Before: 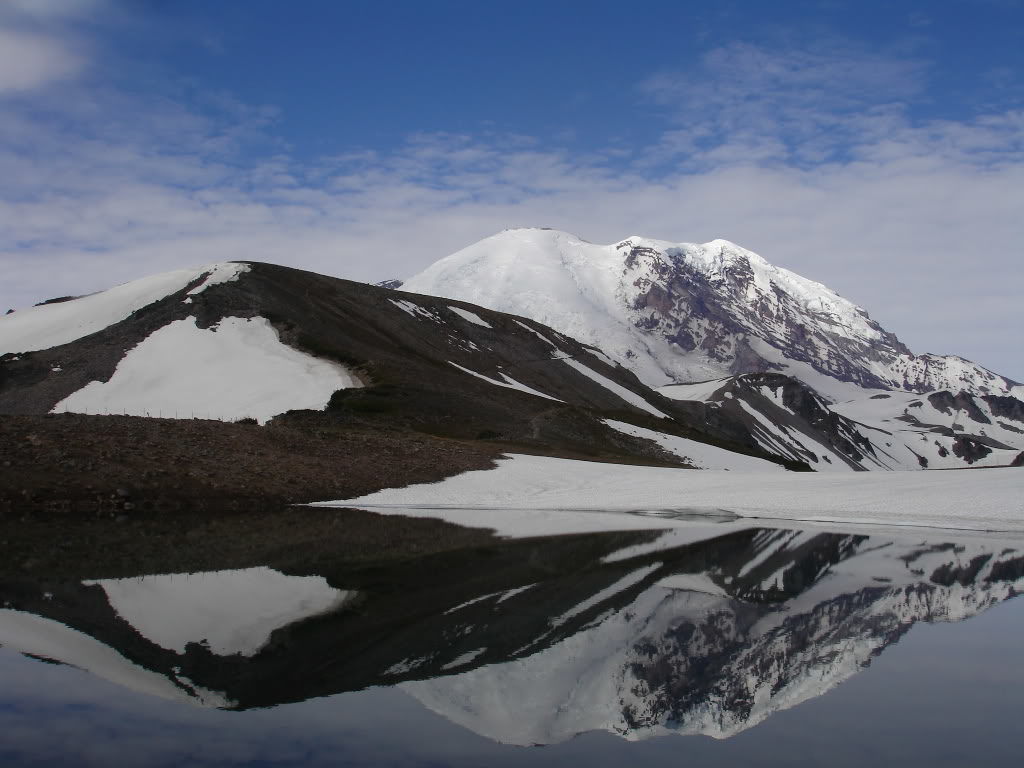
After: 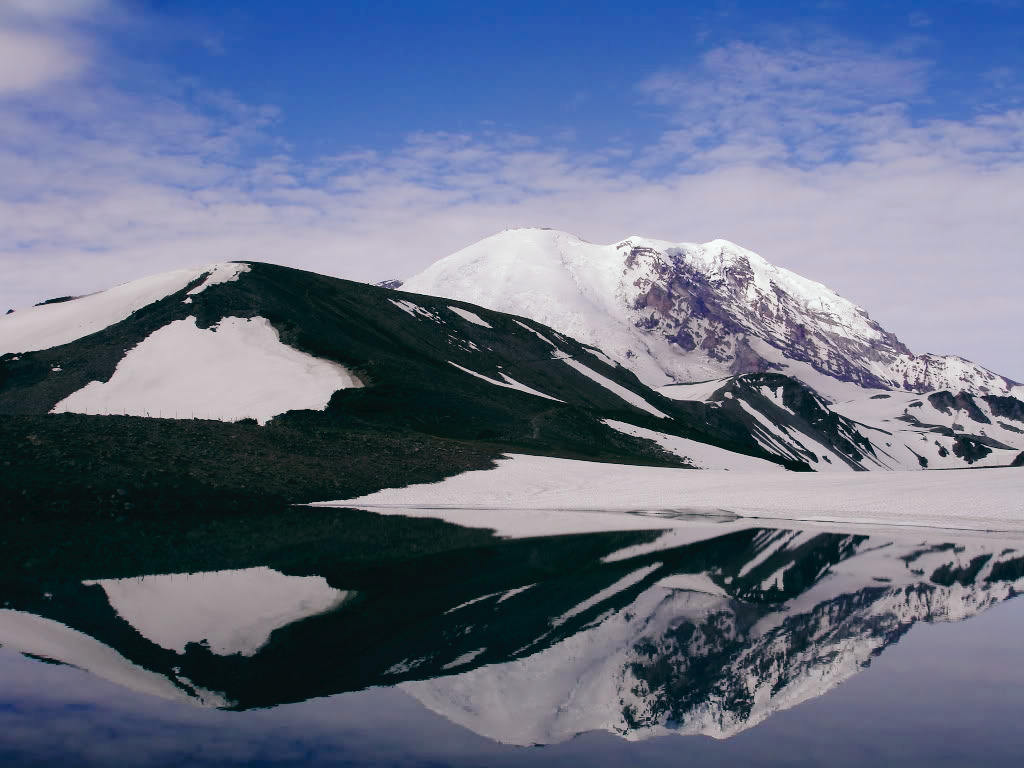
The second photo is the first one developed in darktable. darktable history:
tone curve: curves: ch0 [(0, 0) (0.003, 0.03) (0.011, 0.032) (0.025, 0.035) (0.044, 0.038) (0.069, 0.041) (0.1, 0.058) (0.136, 0.091) (0.177, 0.133) (0.224, 0.181) (0.277, 0.268) (0.335, 0.363) (0.399, 0.461) (0.468, 0.554) (0.543, 0.633) (0.623, 0.709) (0.709, 0.784) (0.801, 0.869) (0.898, 0.938) (1, 1)], preserve colors none
color look up table: target L [98.9, 92.33, 90.75, 87.37, 87.1, 83.26, 75.68, 63.67, 60.29, 45.69, 41.67, 32.81, 19.62, 200.51, 72.87, 68.34, 70.17, 66.17, 53.41, 53.53, 52.8, 48.76, 43.91, 36.49, 27.01, 16.9, 14.41, 77.66, 73.68, 75.89, 73.27, 60.65, 58.23, 49.14, 46.27, 47.8, 43.02, 36.98, 35.25, 27.87, 17.31, 14.6, 4.772, 99.02, 86.27, 59.63, 54.93, 51.13, 27.92], target a [-15.24, -32.21, -28.69, -55.05, -35.7, -21.36, -47.11, -62.61, -22.05, -37.54, -9.354, -23.09, -19.72, 0, 27.79, 30.11, 4.075, 18.52, 56.01, 62.29, 22.18, 72.48, 22.9, 47.24, 26.27, 25.61, -5.782, 9.973, 37.07, 20.66, 40.91, 68.99, 68.02, 28.26, 23.52, 40.86, 61.97, 11.61, 54.06, 35.21, 16.93, 34.05, -13.71, -10.69, -23.45, 4.407, -6.981, -19.61, -5.848], target b [22.86, 37.76, 2.007, 30.56, 17.99, 8.462, 43.94, 38.92, 5.164, 30.8, 20.53, 19.8, 7.508, 0, 23.43, 56.69, 60.08, 36.89, 20.13, 52.38, 19.57, 34.87, 38.44, 26.46, 32.53, 5.544, 6.766, -5.824, -17.97, -32.42, -36.64, -37.15, -58.53, -9.156, -79.28, -36.37, -10.23, -56.31, -77.65, -8.547, -32.35, -45.35, -6.877, -3.032, -13.33, -54.05, -5.938, -32.95, -15.59], num patches 49
